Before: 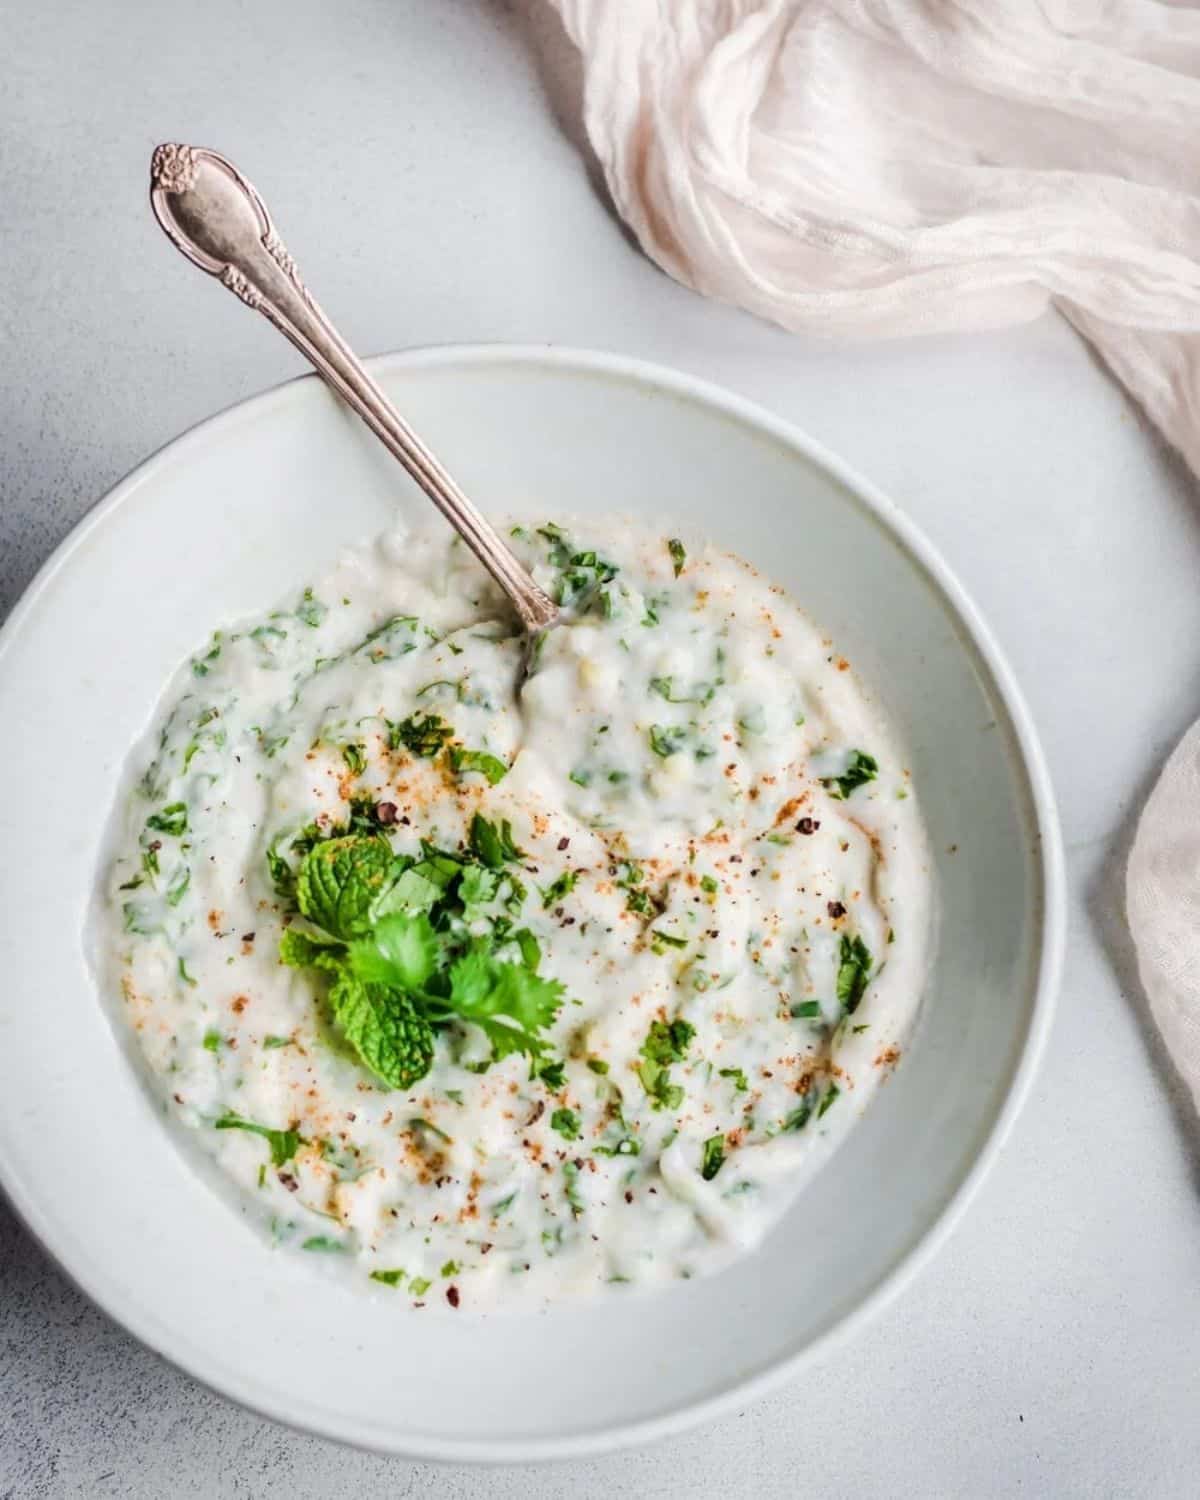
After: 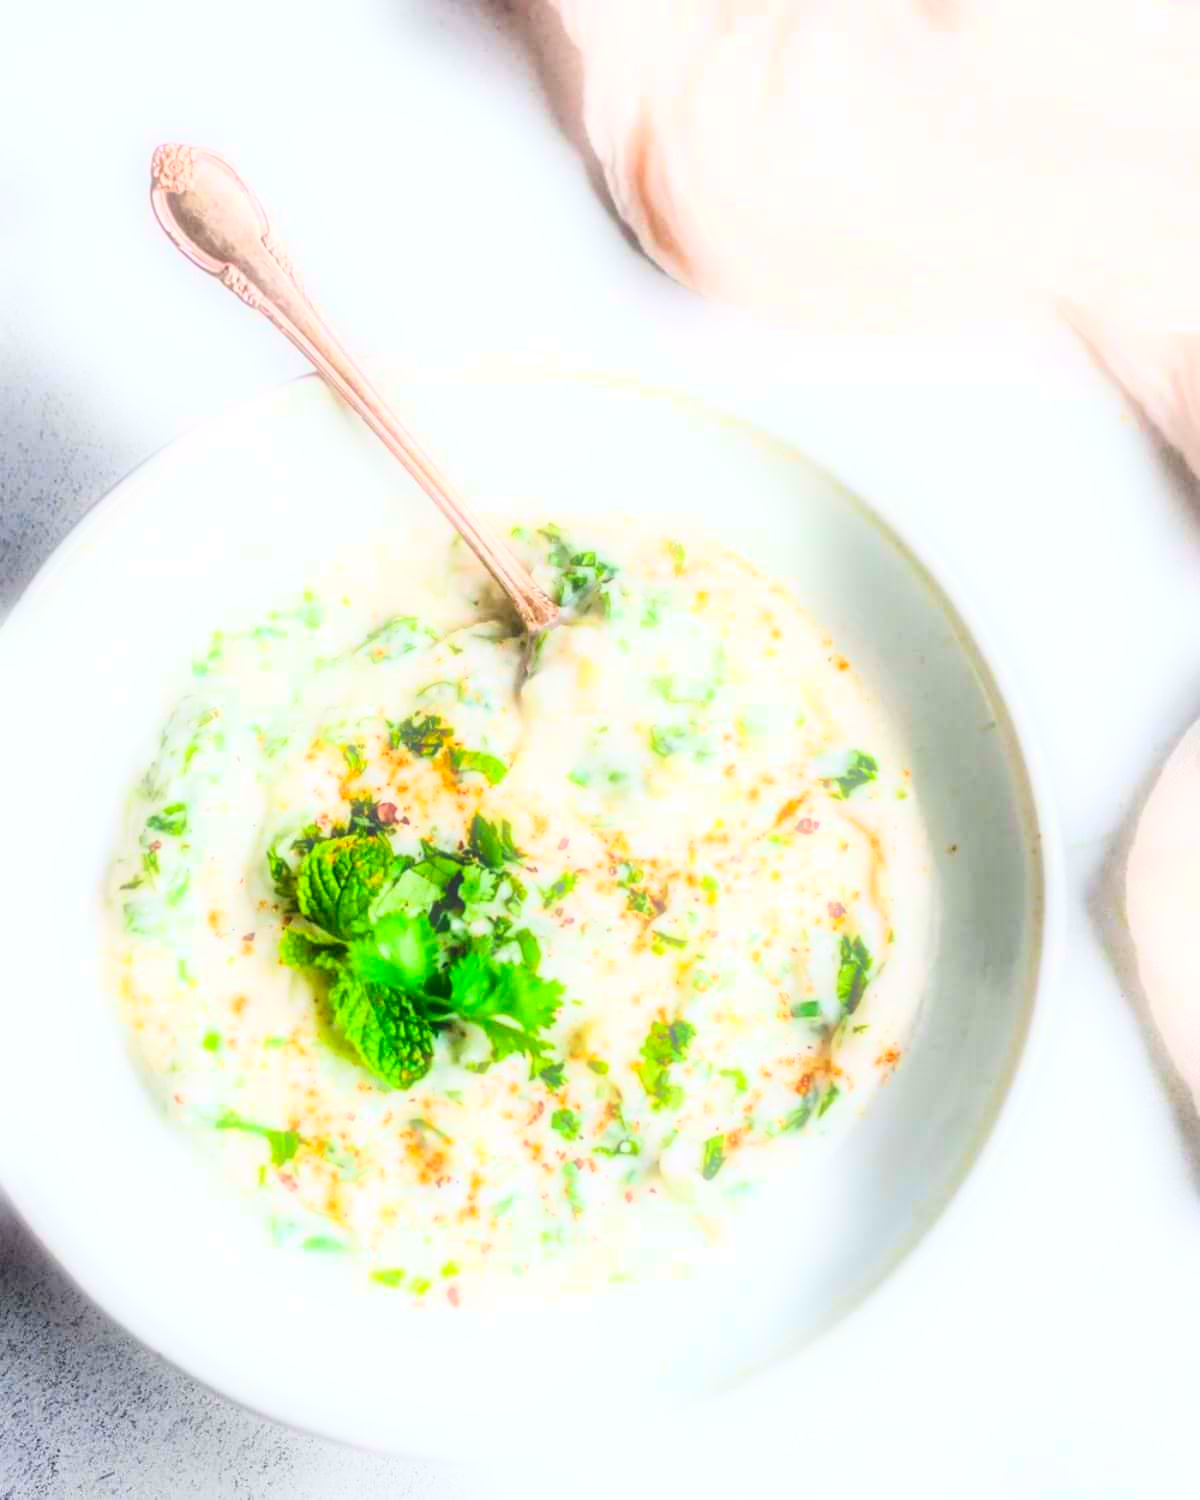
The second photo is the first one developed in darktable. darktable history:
contrast brightness saturation: contrast 0.2, brightness 0.2, saturation 0.8
bloom: size 5%, threshold 95%, strength 15%
rotate and perspective: automatic cropping off
